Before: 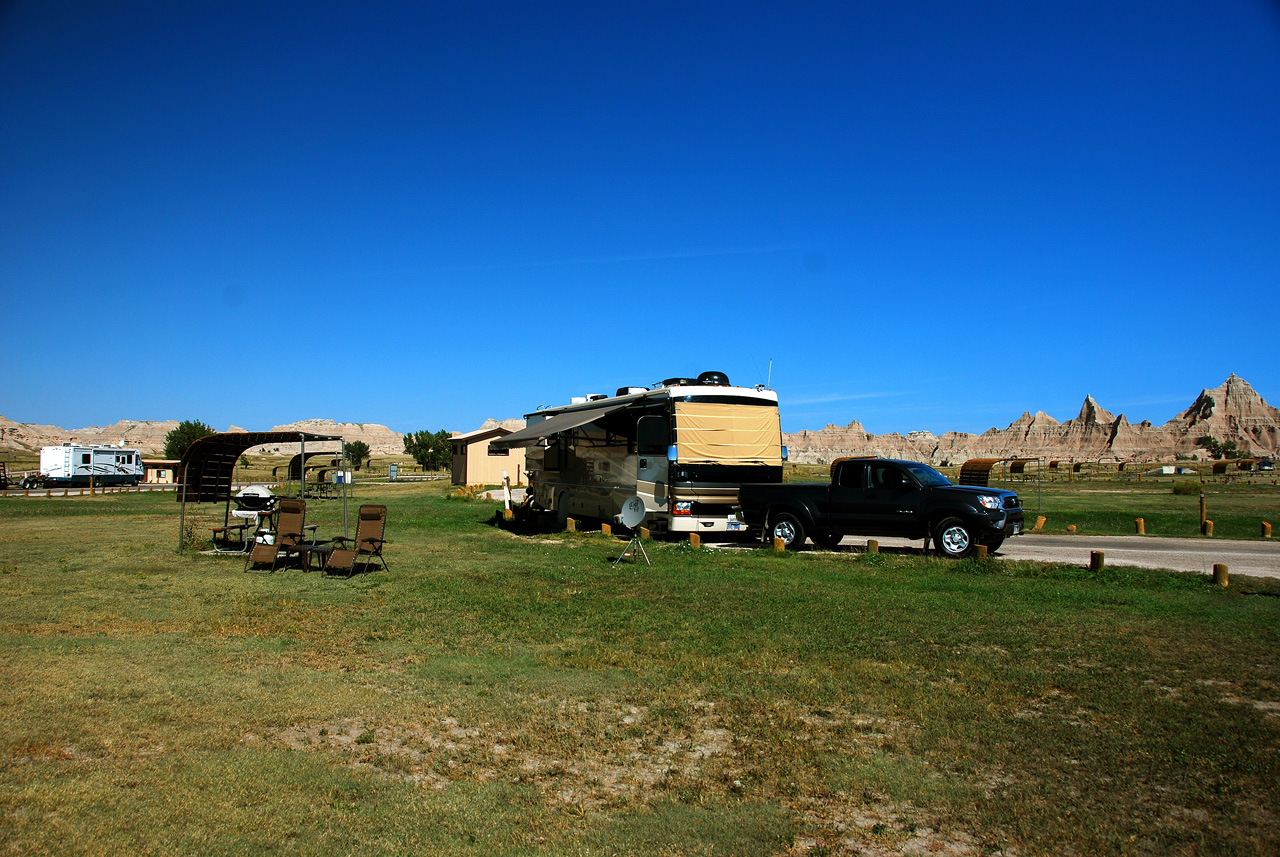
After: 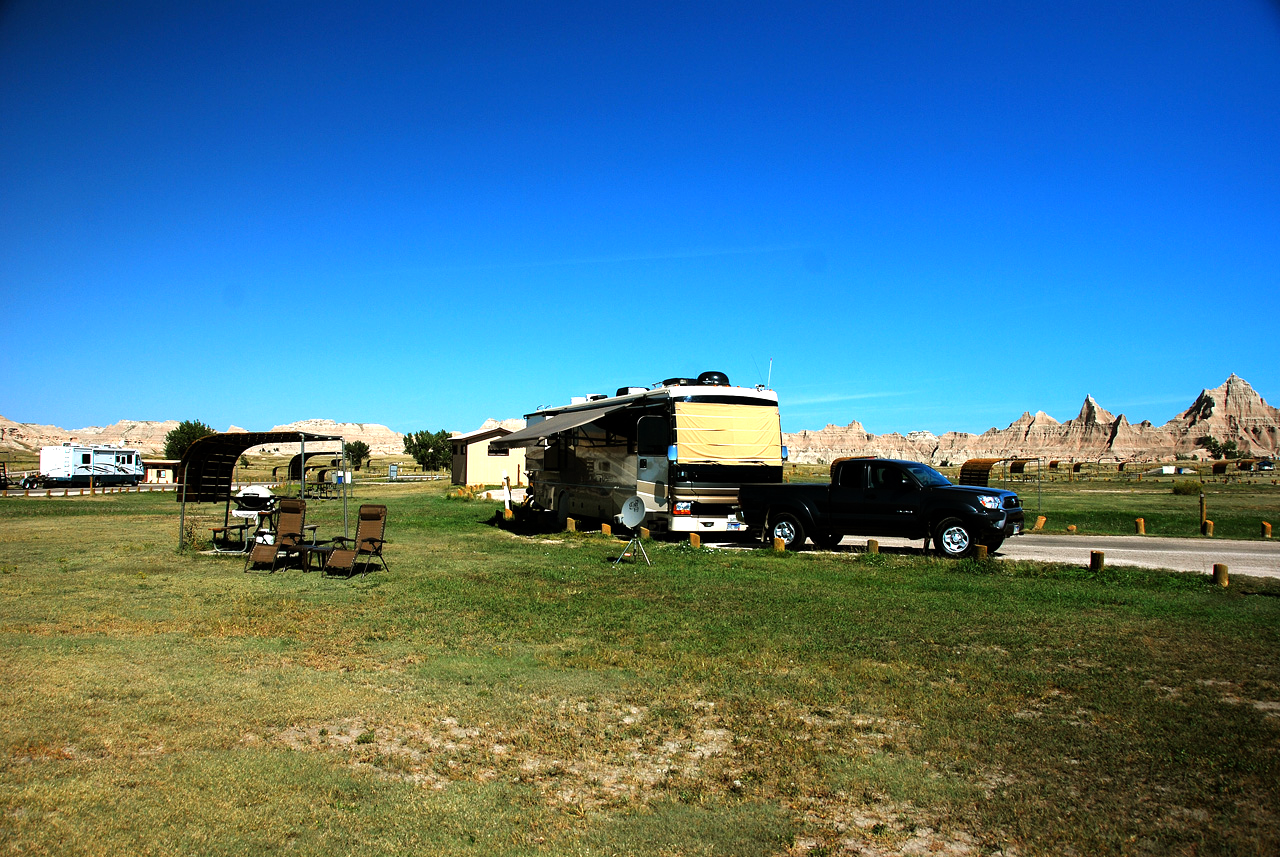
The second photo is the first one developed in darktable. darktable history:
tone equalizer: -8 EV -0.785 EV, -7 EV -0.71 EV, -6 EV -0.602 EV, -5 EV -0.362 EV, -3 EV 0.374 EV, -2 EV 0.6 EV, -1 EV 0.68 EV, +0 EV 0.77 EV
